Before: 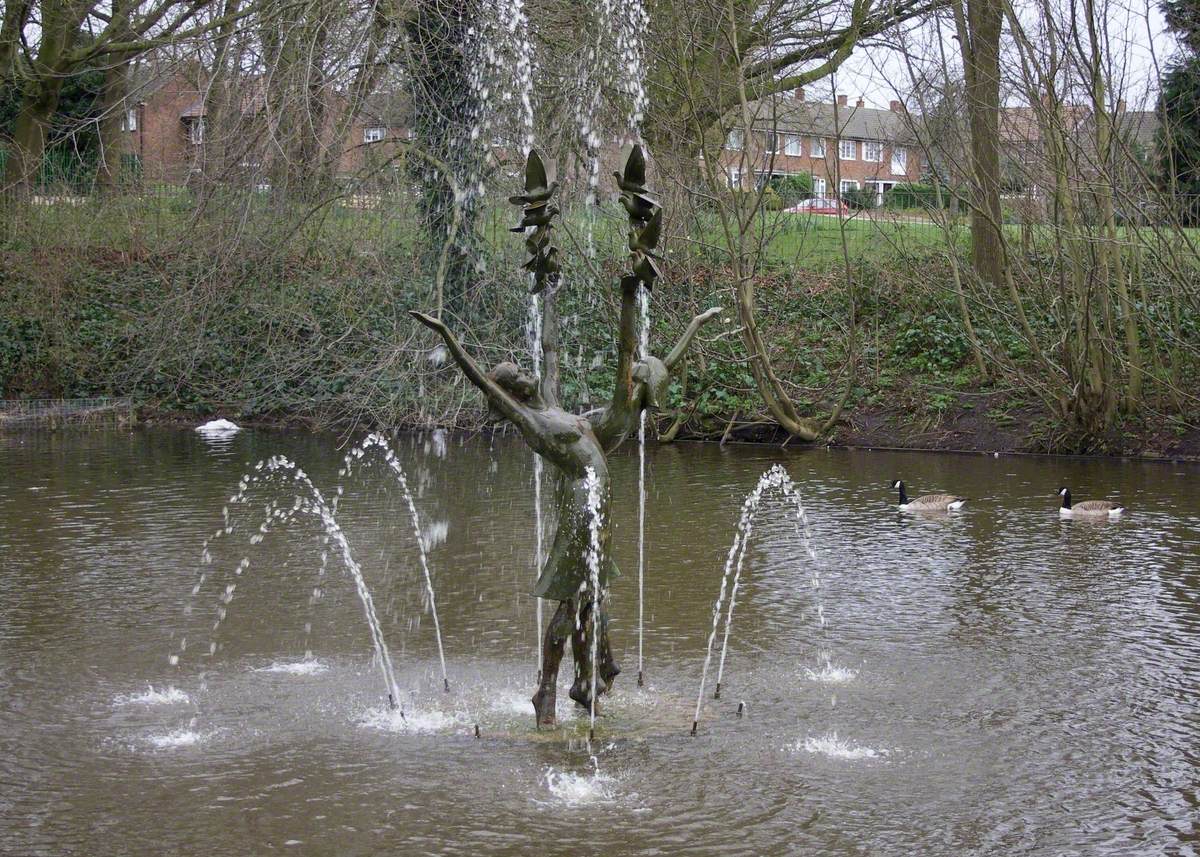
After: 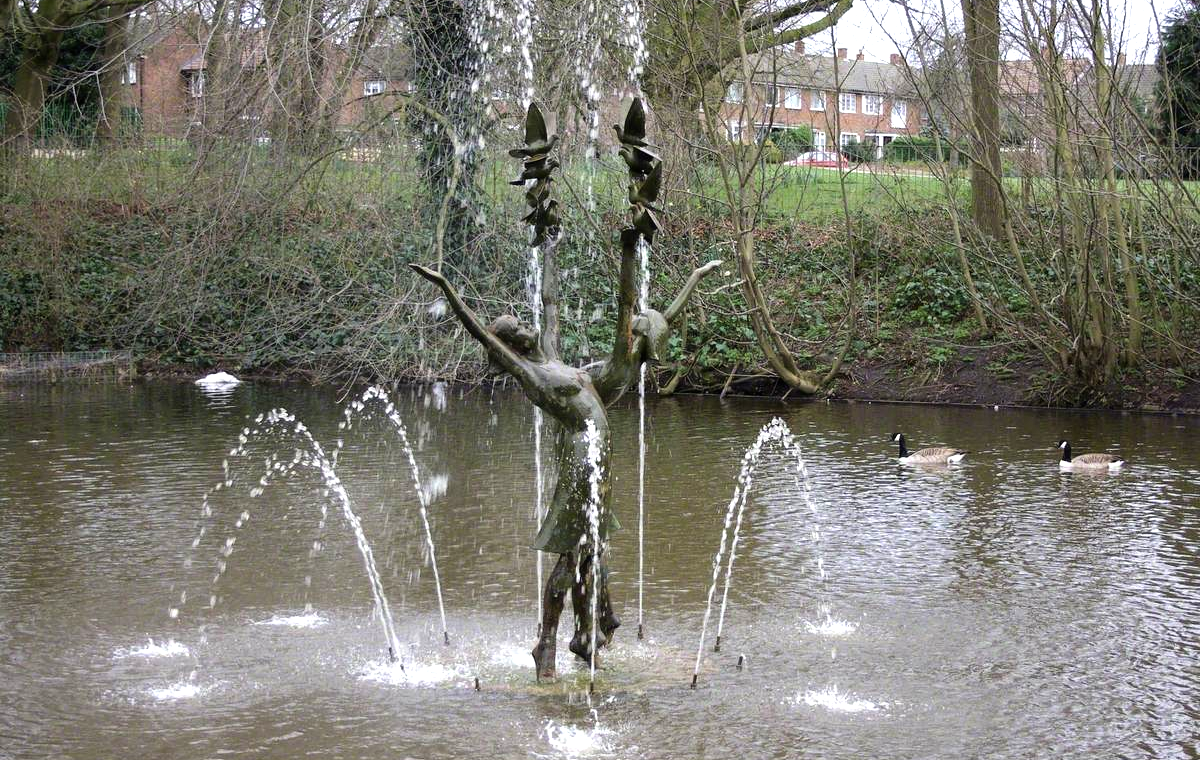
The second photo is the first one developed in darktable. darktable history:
crop and rotate: top 5.562%, bottom 5.699%
tone equalizer: -8 EV -0.75 EV, -7 EV -0.696 EV, -6 EV -0.576 EV, -5 EV -0.406 EV, -3 EV 0.39 EV, -2 EV 0.6 EV, -1 EV 0.681 EV, +0 EV 0.72 EV, mask exposure compensation -0.507 EV
